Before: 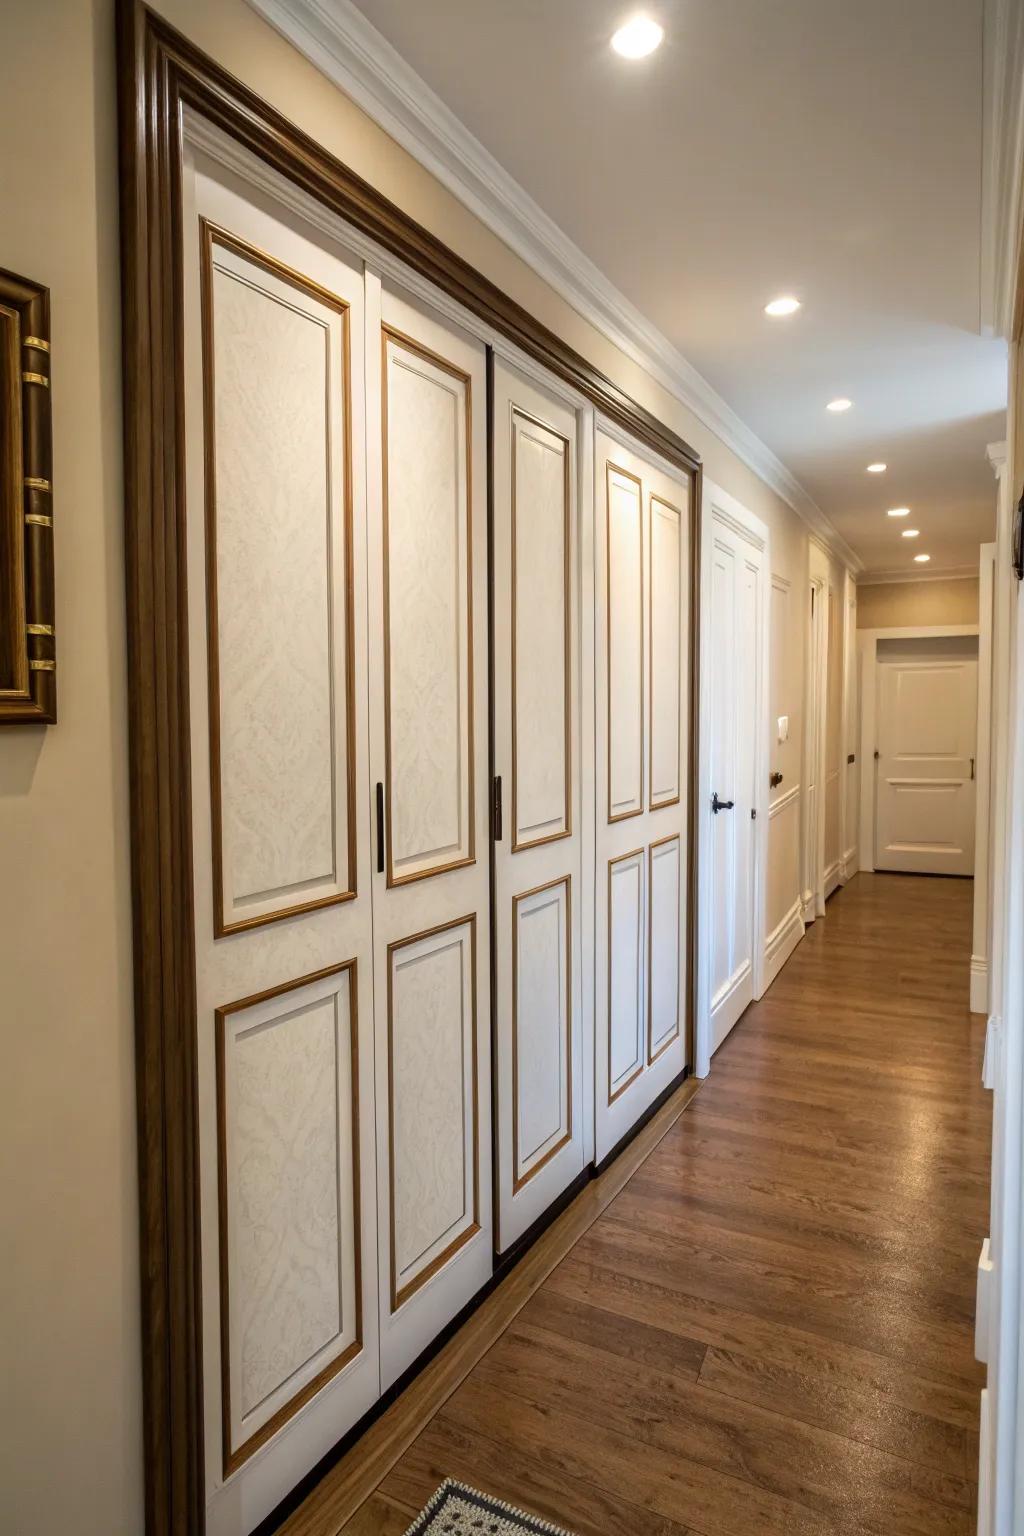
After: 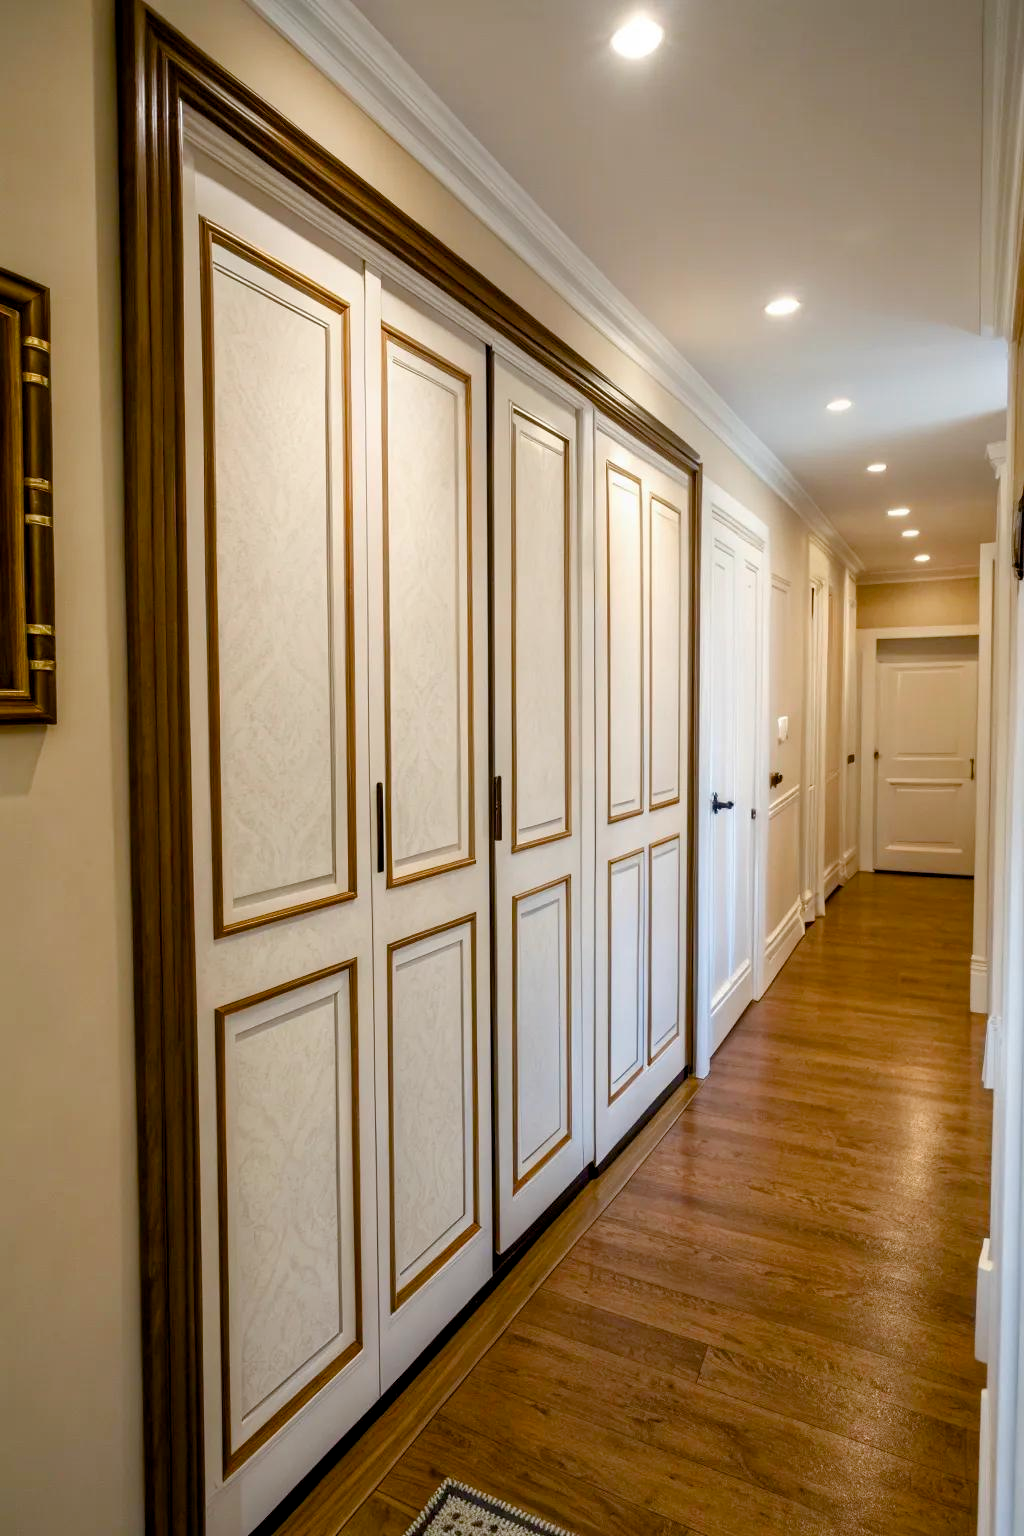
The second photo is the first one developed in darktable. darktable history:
color balance rgb: power › hue 326.42°, global offset › luminance -0.308%, global offset › hue 263.2°, linear chroma grading › global chroma 9.154%, perceptual saturation grading › global saturation 25.567%, perceptual saturation grading › highlights -50.238%, perceptual saturation grading › shadows 31.146%
